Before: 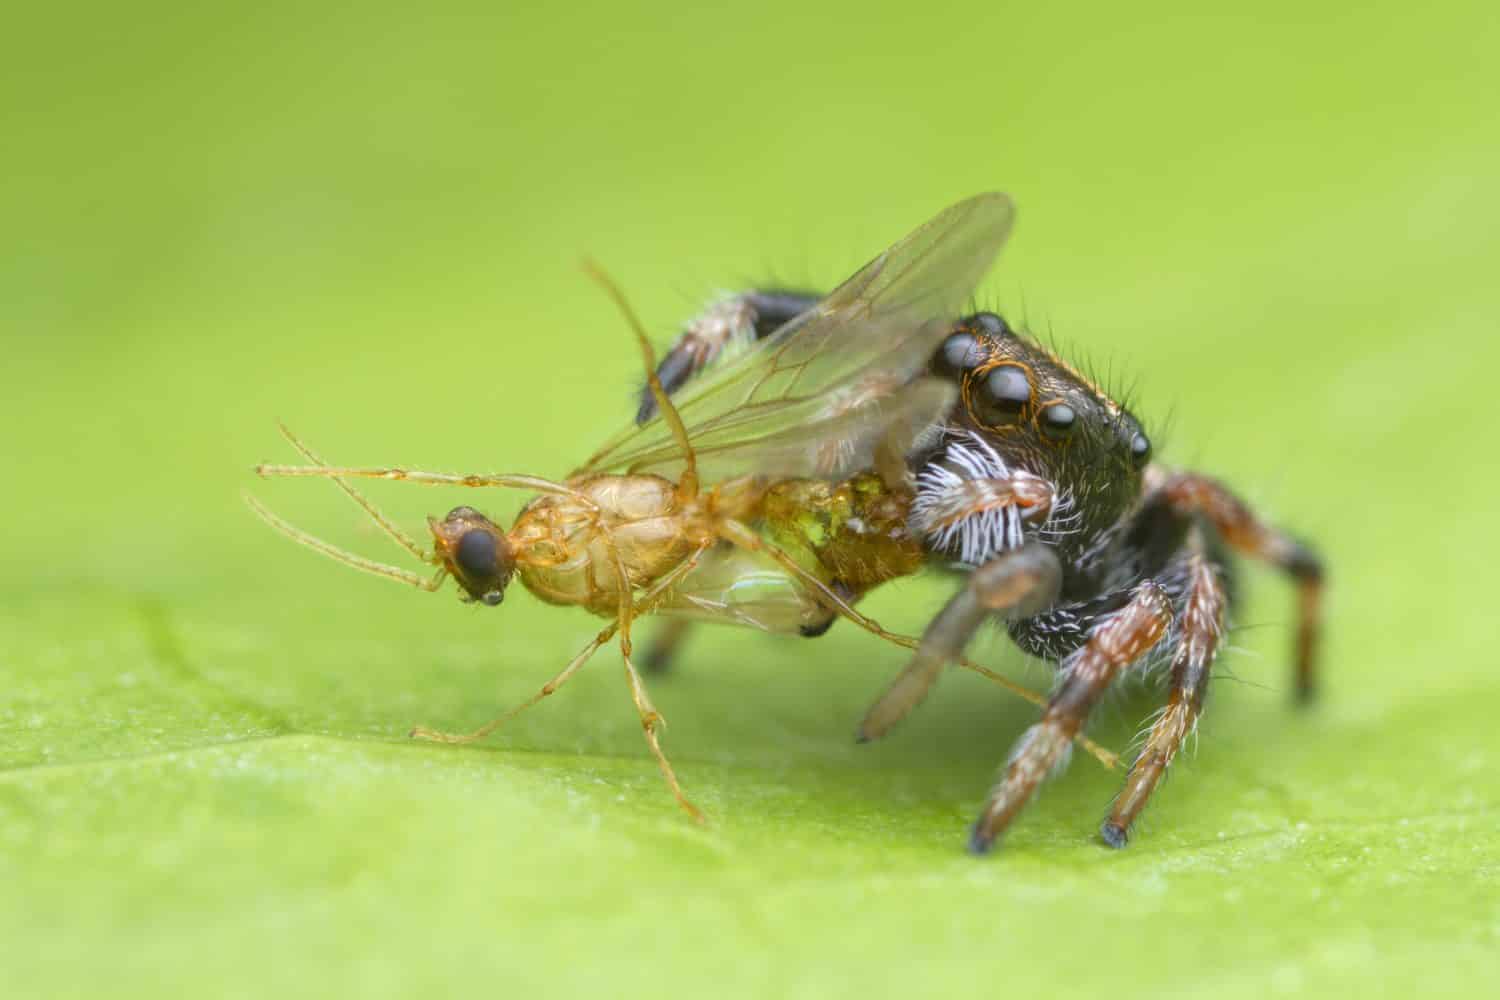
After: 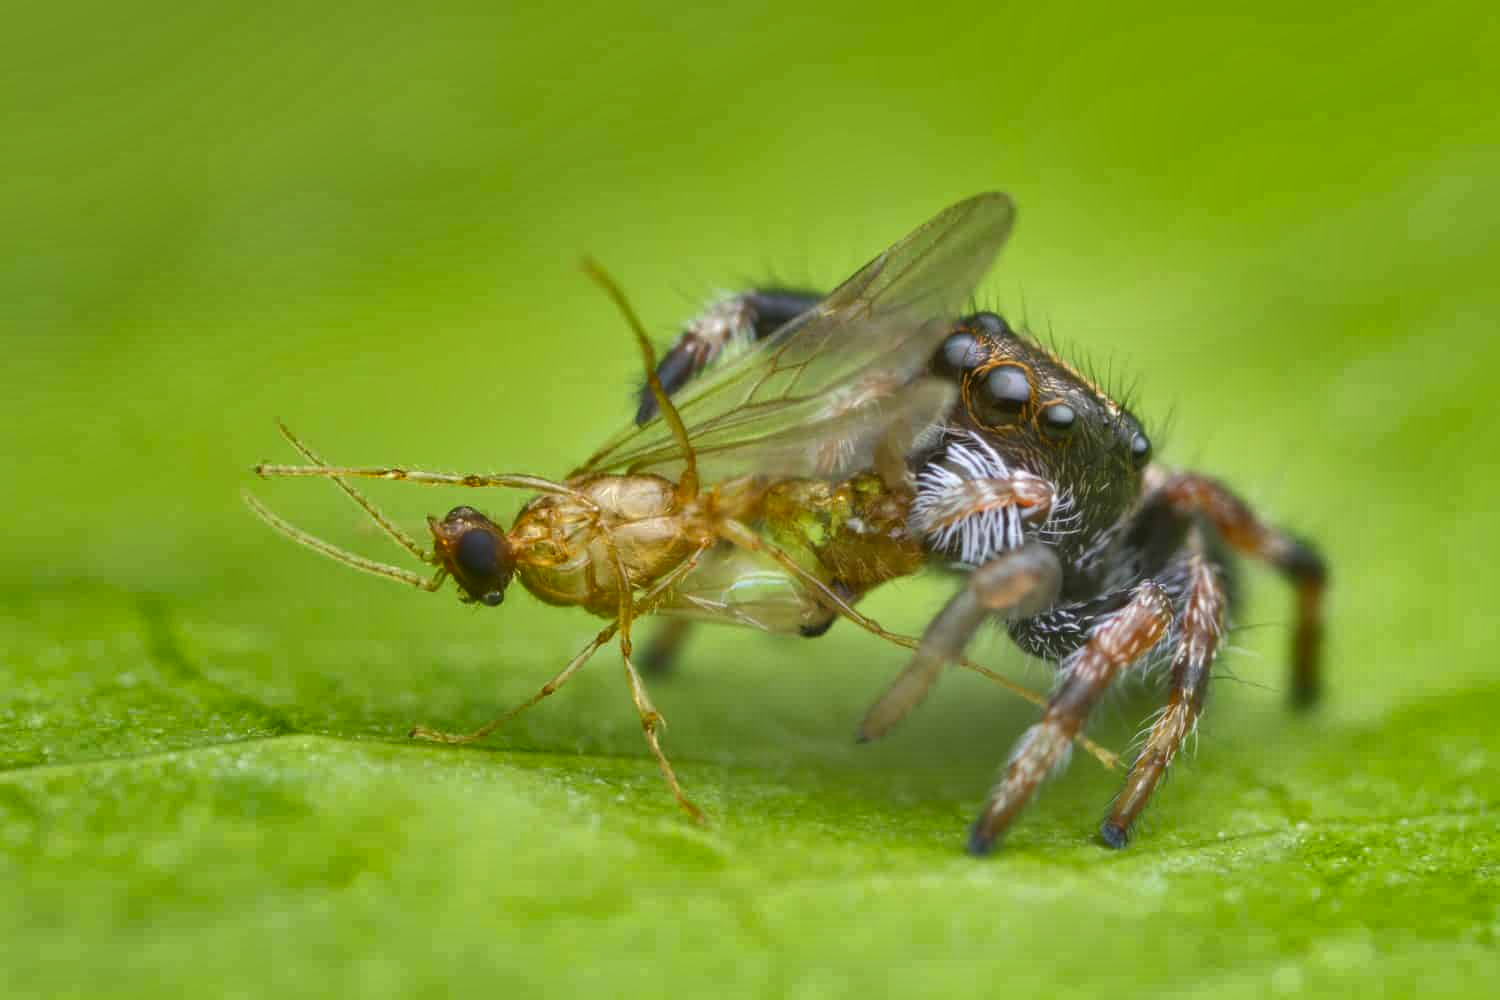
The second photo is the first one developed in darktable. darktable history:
shadows and highlights: radius 106.14, shadows 41.06, highlights -72.39, low approximation 0.01, soften with gaussian
